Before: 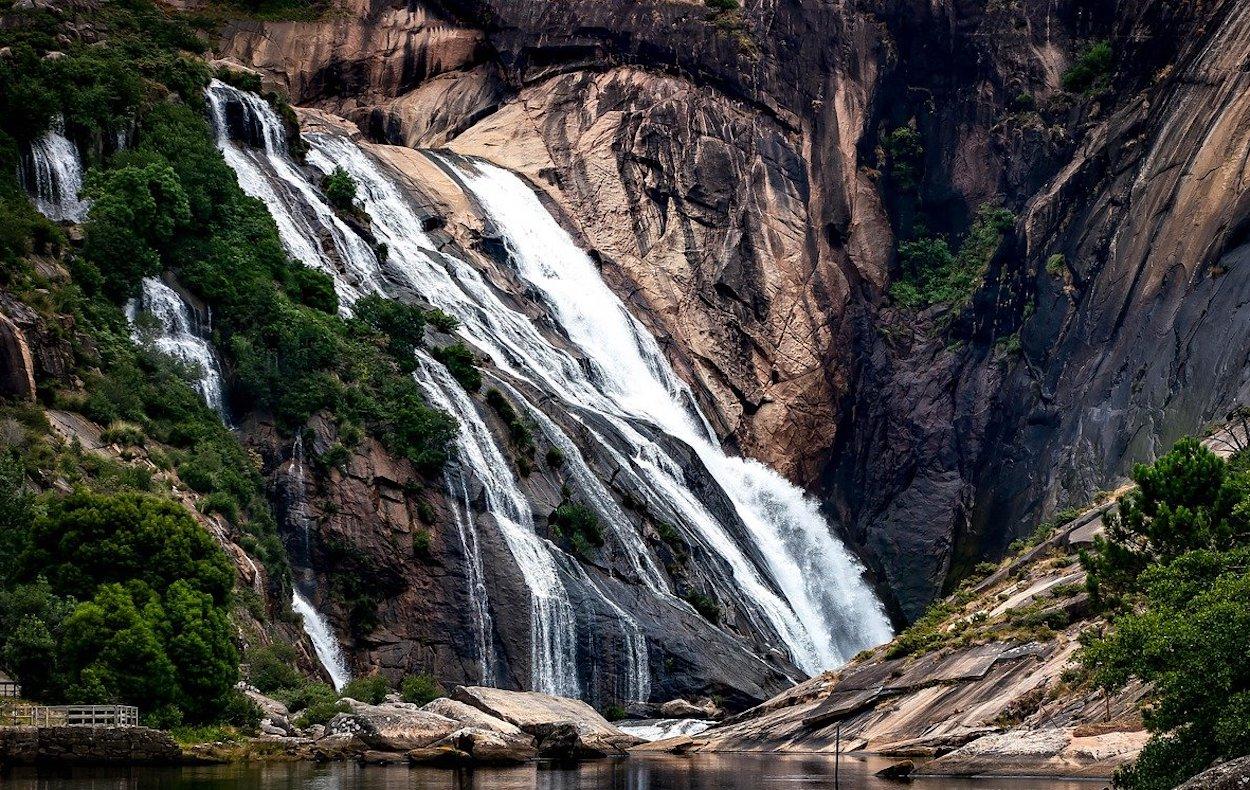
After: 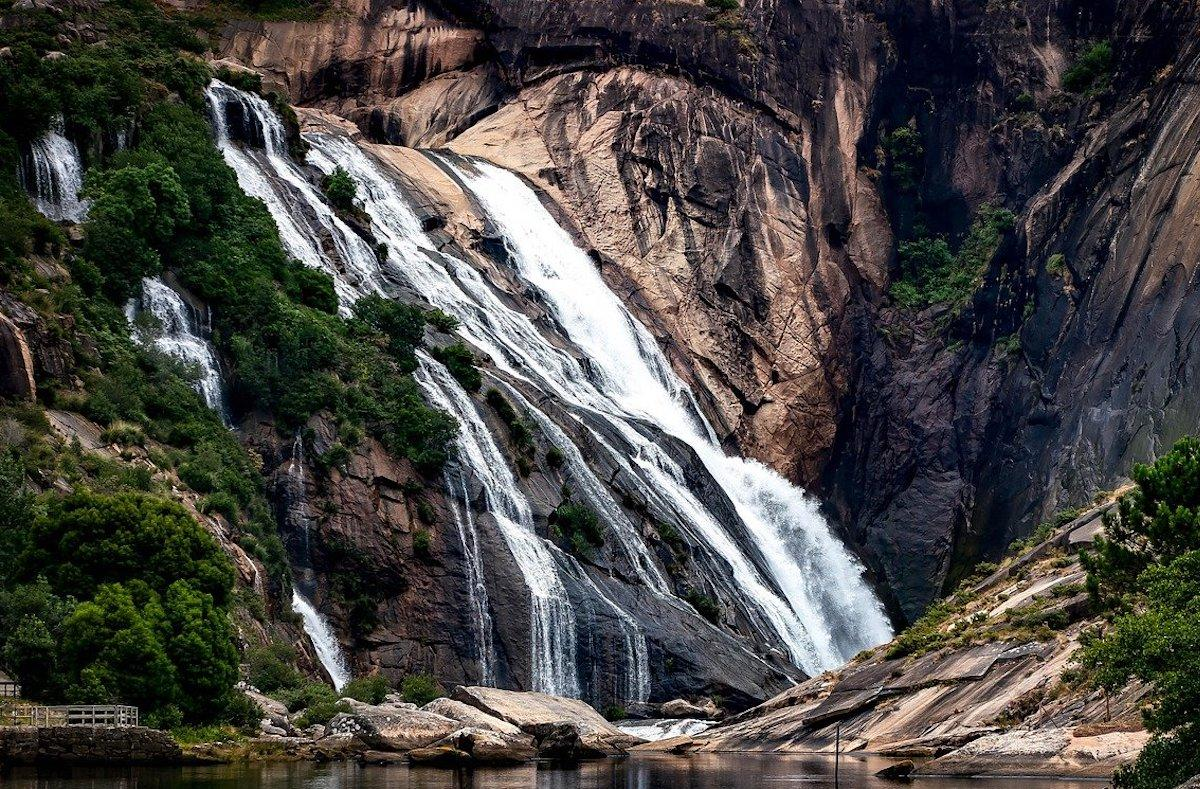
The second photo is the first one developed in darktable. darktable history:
crop: right 3.933%, bottom 0.028%
